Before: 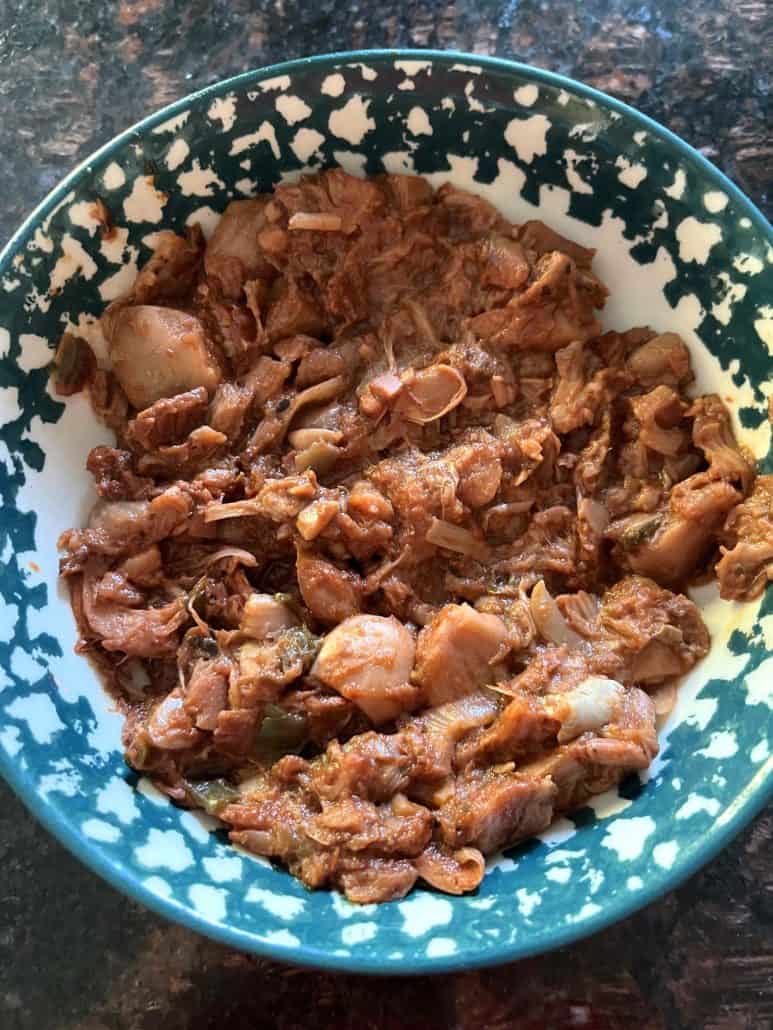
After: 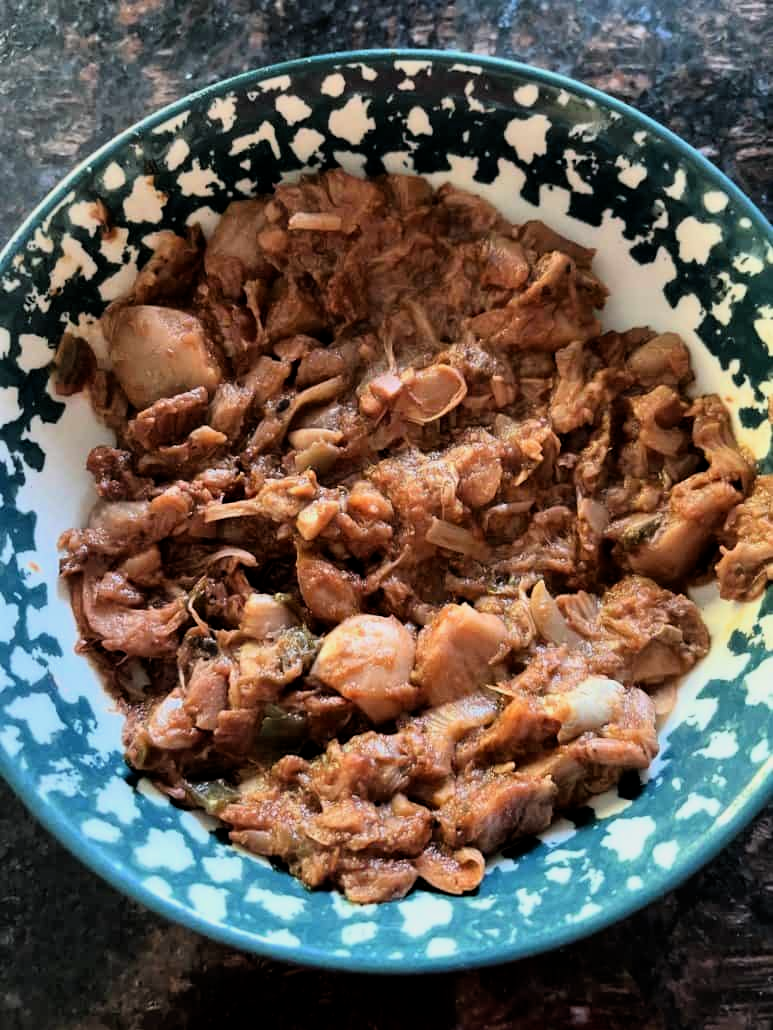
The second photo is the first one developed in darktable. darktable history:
filmic rgb: middle gray luminance 13.01%, black relative exposure -10.2 EV, white relative exposure 3.47 EV, target black luminance 0%, hardness 5.71, latitude 45.1%, contrast 1.232, highlights saturation mix 4.6%, shadows ↔ highlights balance 26.87%, color science v6 (2022)
